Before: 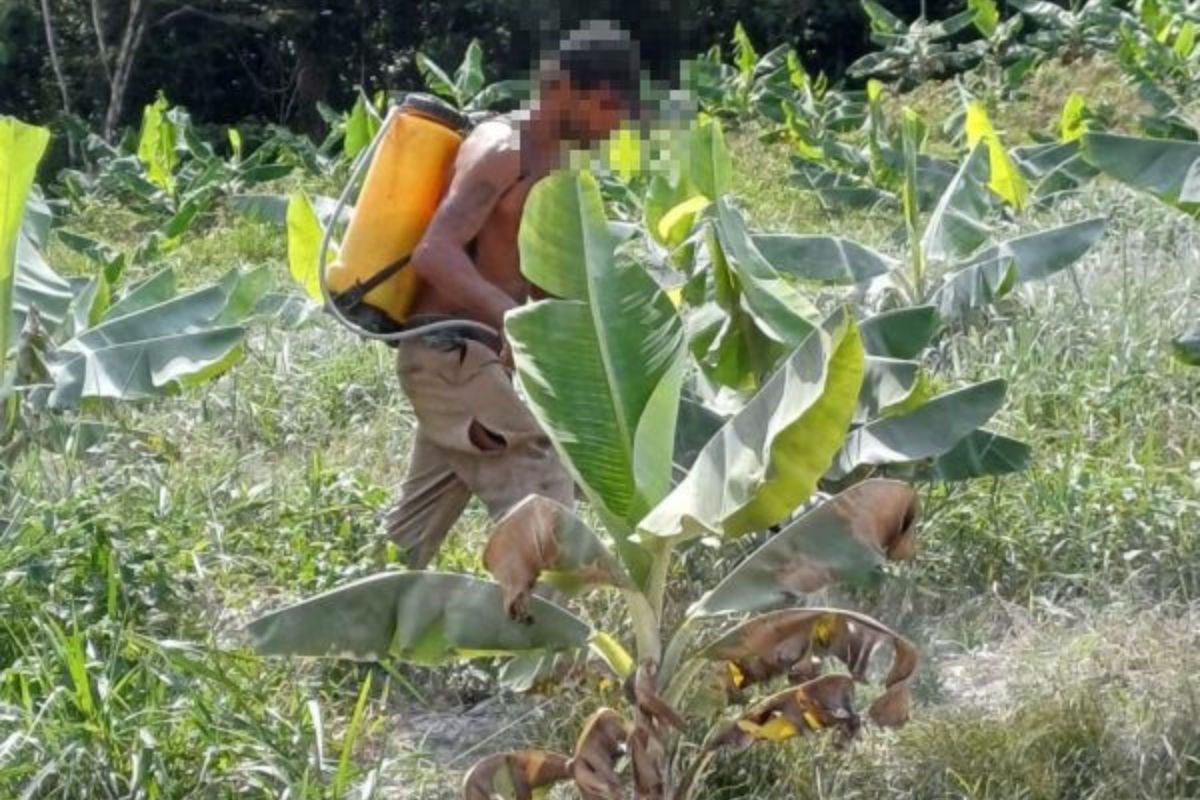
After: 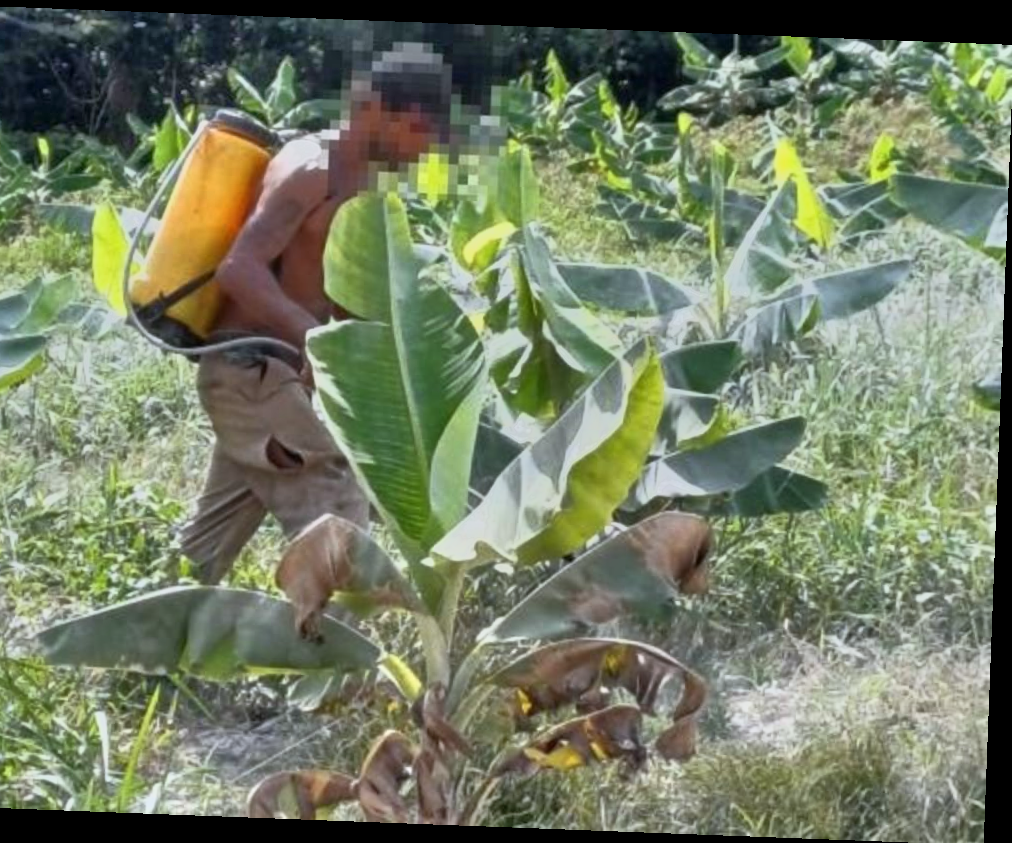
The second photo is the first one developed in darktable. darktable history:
tone equalizer: -7 EV -0.63 EV, -6 EV 1 EV, -5 EV -0.45 EV, -4 EV 0.43 EV, -3 EV 0.41 EV, -2 EV 0.15 EV, -1 EV -0.15 EV, +0 EV -0.39 EV, smoothing diameter 25%, edges refinement/feathering 10, preserve details guided filter
crop: left 17.582%, bottom 0.031%
rotate and perspective: rotation 2.17°, automatic cropping off
shadows and highlights: soften with gaussian
white balance: red 0.98, blue 1.034
